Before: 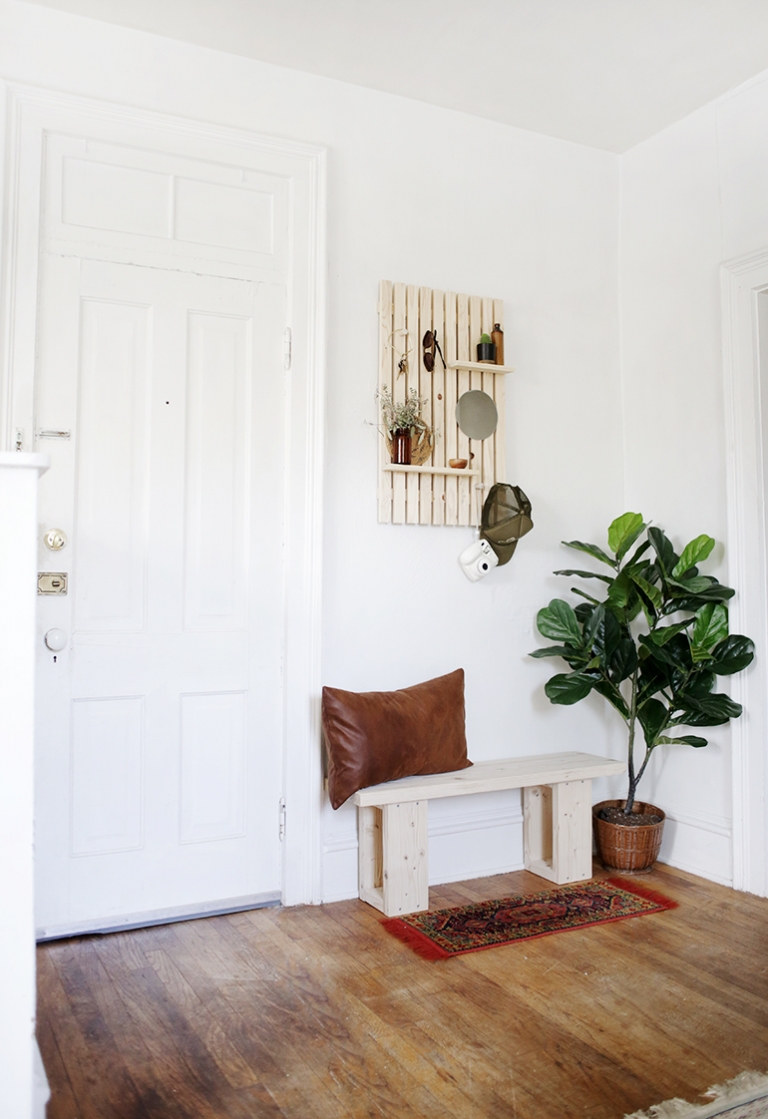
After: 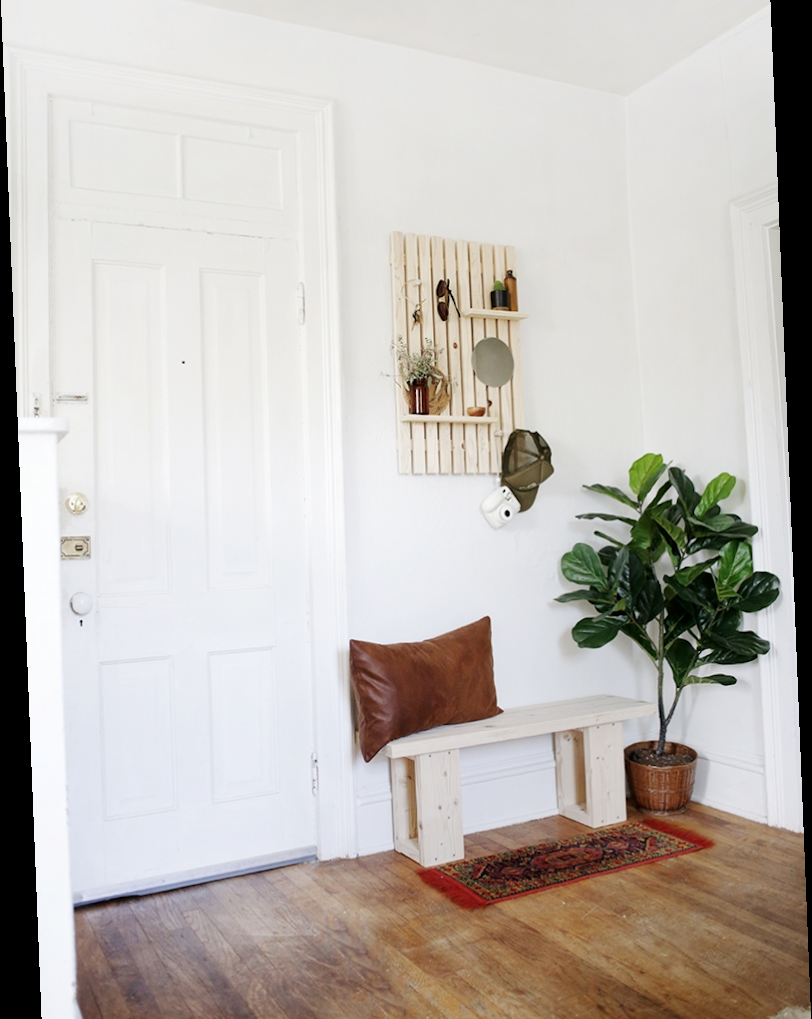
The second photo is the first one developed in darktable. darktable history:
rotate and perspective: rotation -2.29°, automatic cropping off
crop and rotate: top 5.609%, bottom 5.609%
levels: levels [0, 0.499, 1]
